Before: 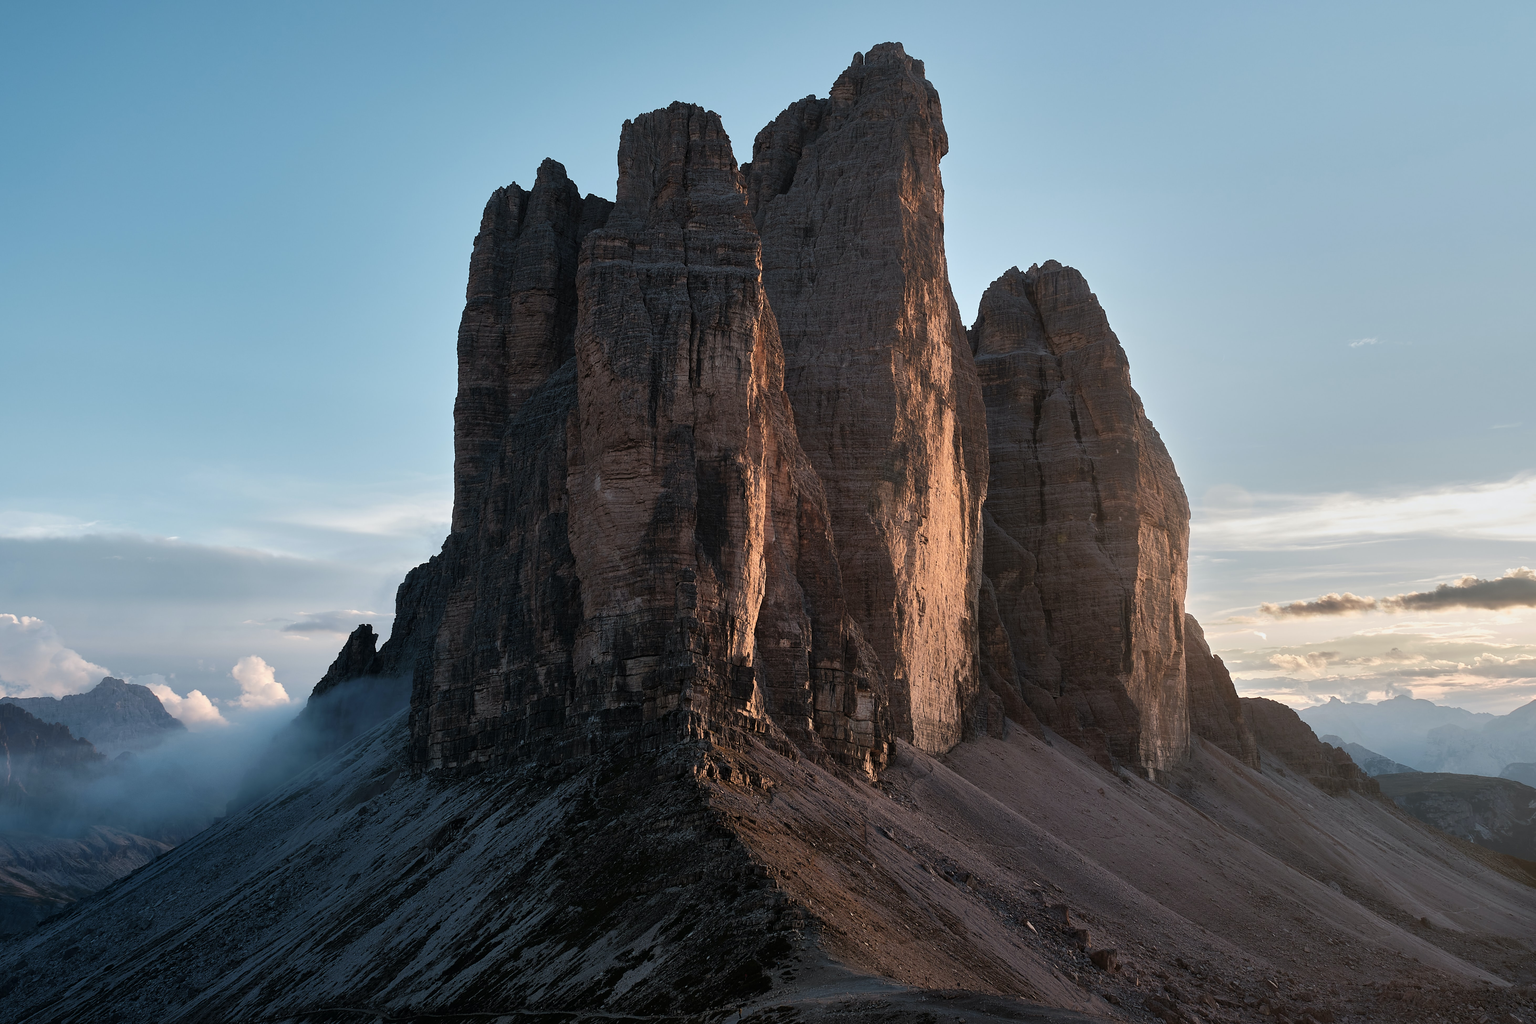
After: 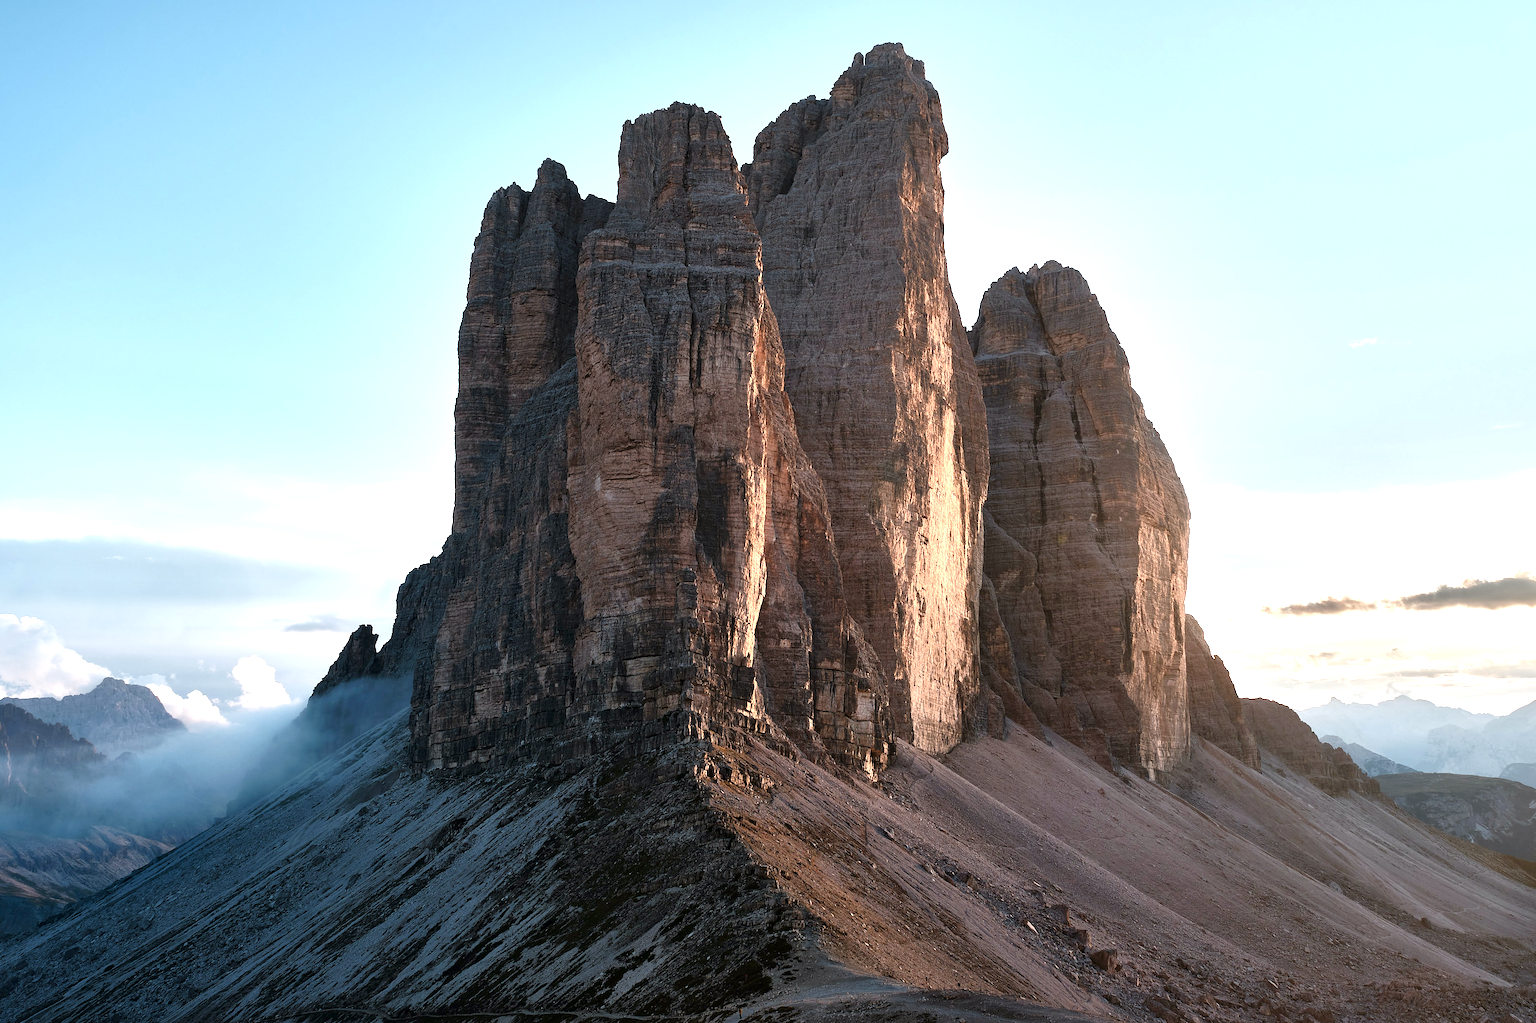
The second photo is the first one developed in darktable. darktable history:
local contrast: mode bilateral grid, contrast 20, coarseness 49, detail 119%, midtone range 0.2
color balance rgb: power › chroma 0.226%, power › hue 61.77°, perceptual saturation grading › global saturation 0.355%, perceptual saturation grading › highlights -25.484%, perceptual saturation grading › shadows 29.974%, global vibrance 20%
exposure: black level correction 0, exposure 1.095 EV, compensate exposure bias true, compensate highlight preservation false
